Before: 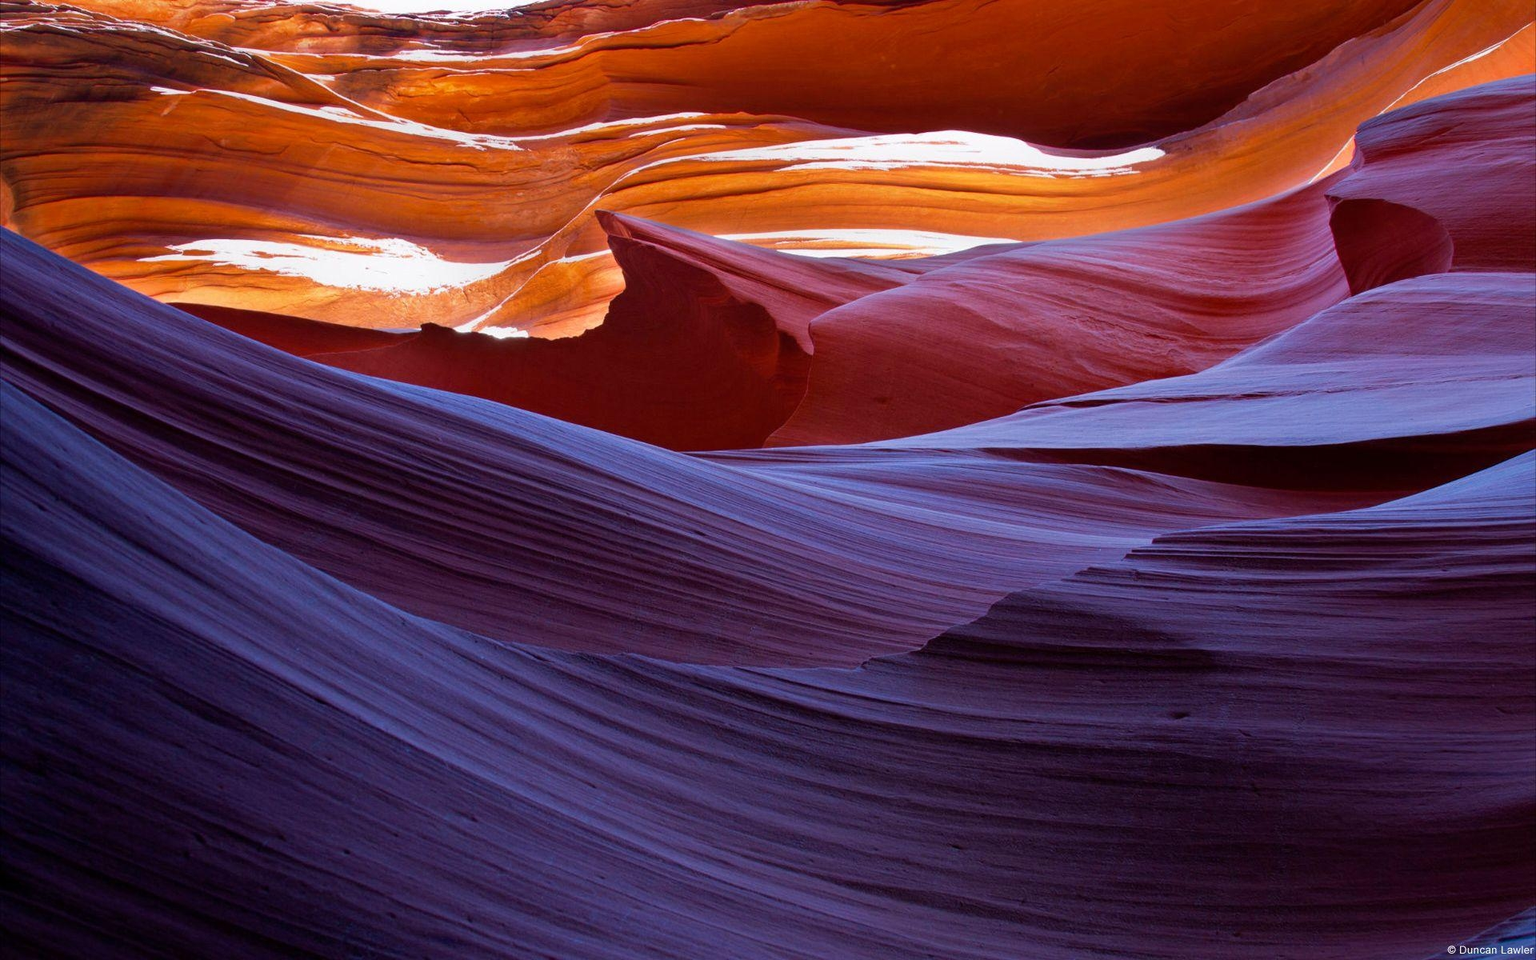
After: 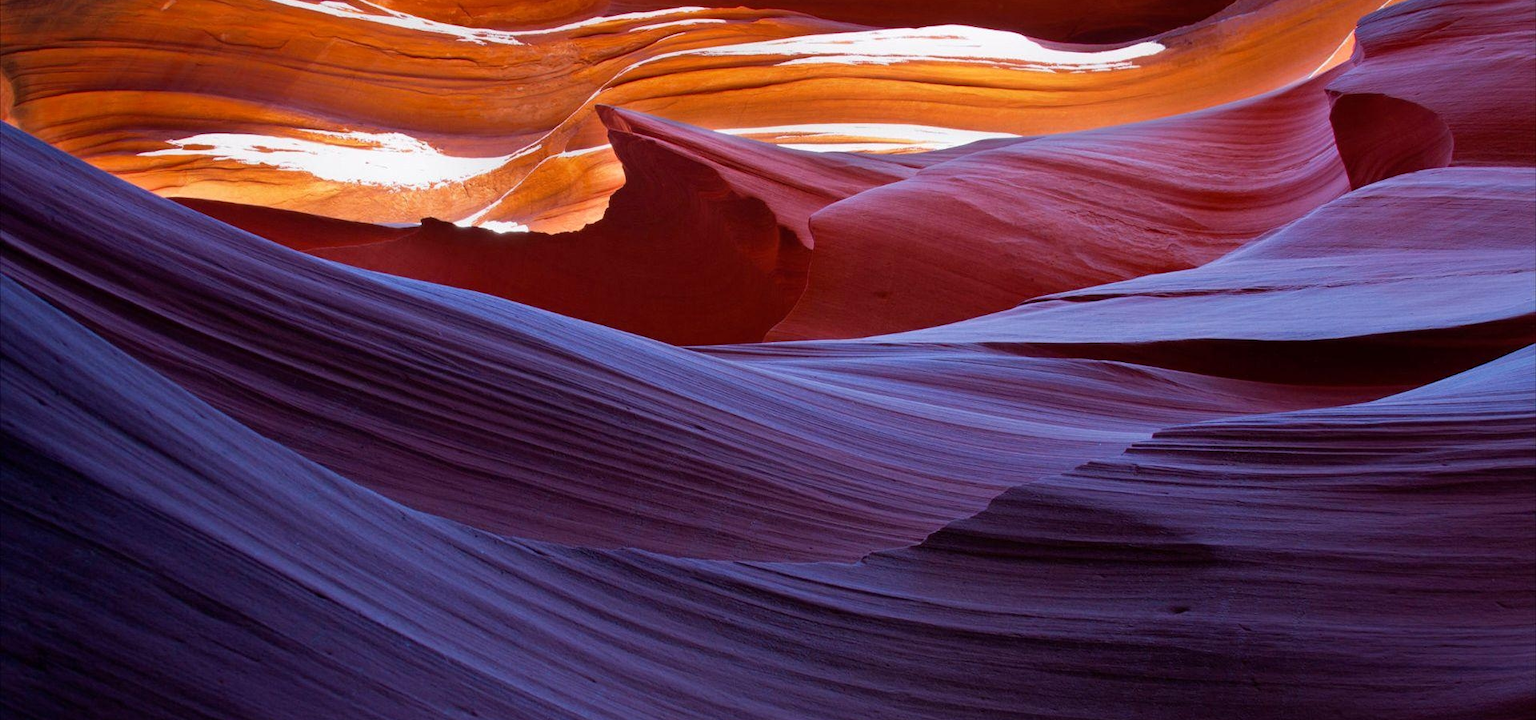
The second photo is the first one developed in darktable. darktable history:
crop: top 11.052%, bottom 13.901%
